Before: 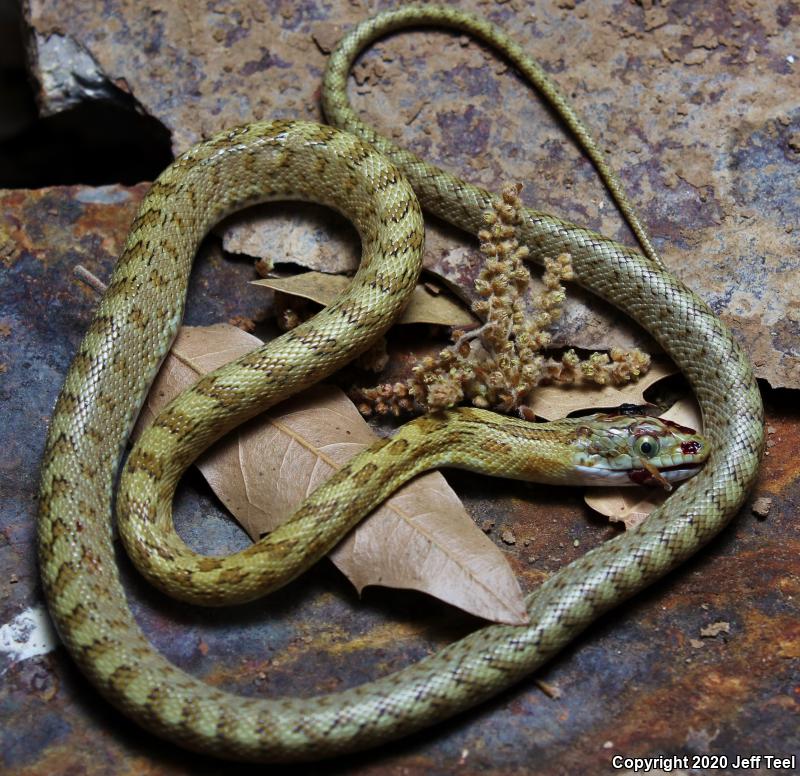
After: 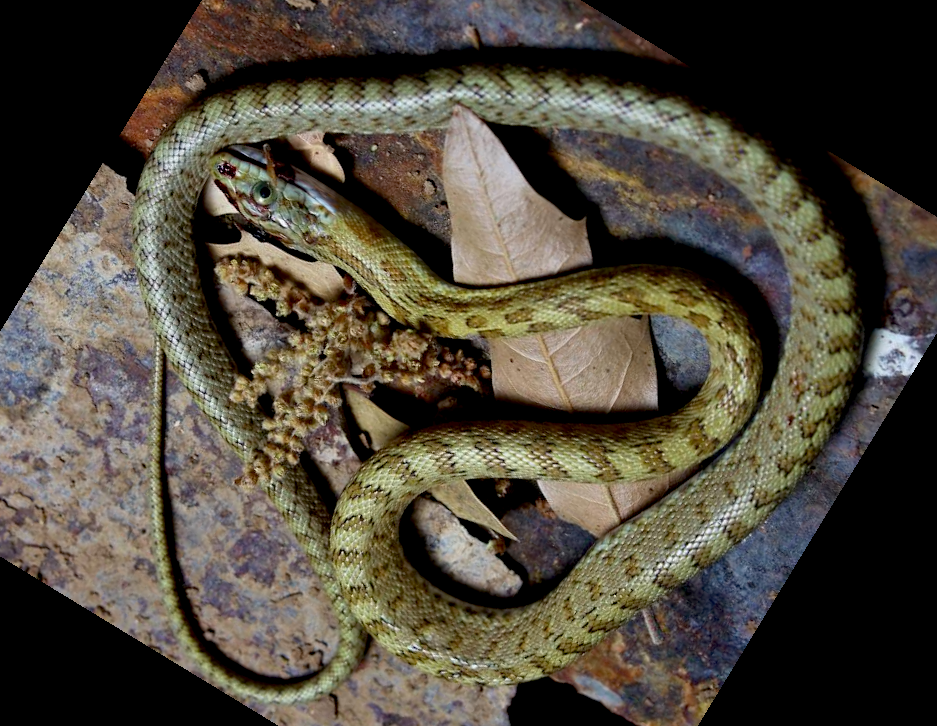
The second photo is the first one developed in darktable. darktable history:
crop and rotate: angle 148.68°, left 9.111%, top 15.603%, right 4.588%, bottom 17.041%
exposure: black level correction 0.012, compensate highlight preservation false
